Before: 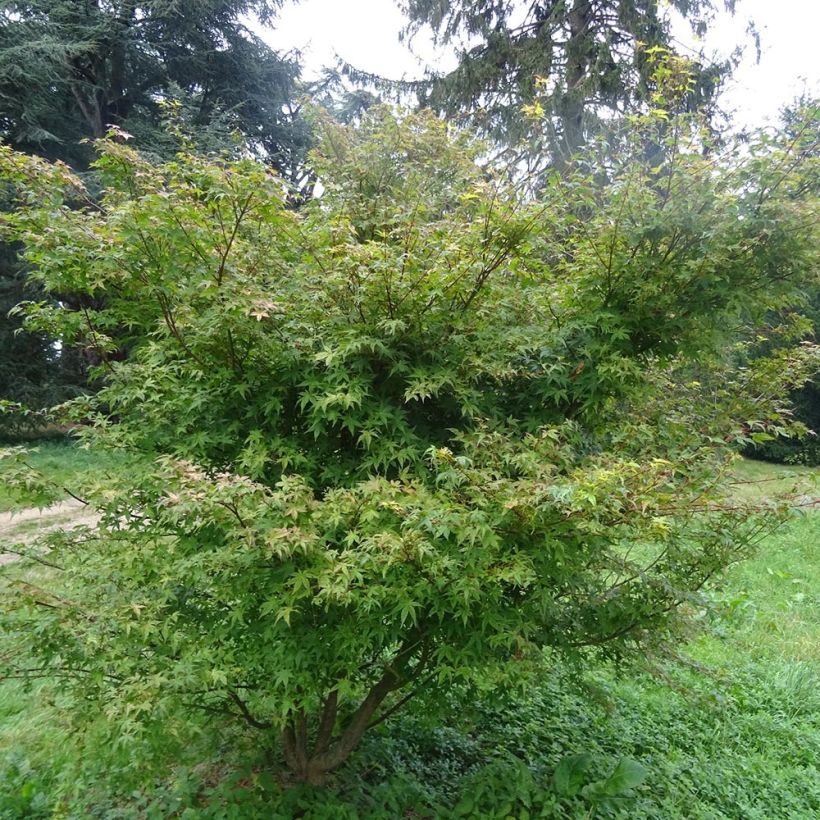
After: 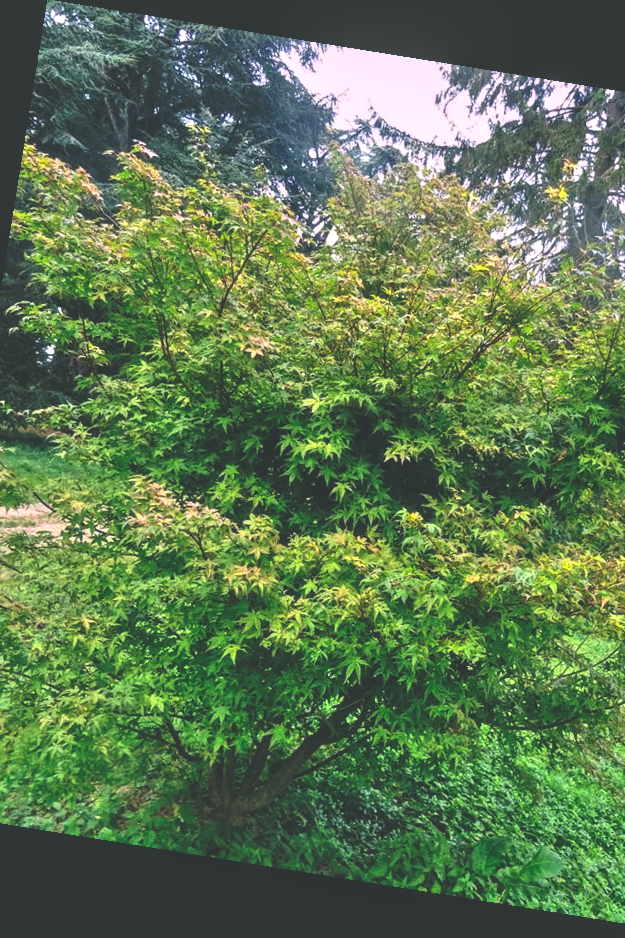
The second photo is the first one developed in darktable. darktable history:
contrast brightness saturation: contrast 0.2, brightness 0.16, saturation 0.22
color balance: lift [1.016, 0.983, 1, 1.017], gamma [0.78, 1.018, 1.043, 0.957], gain [0.786, 1.063, 0.937, 1.017], input saturation 118.26%, contrast 13.43%, contrast fulcrum 21.62%, output saturation 82.76%
crop and rotate: left 8.786%, right 24.548%
rgb curve: curves: ch0 [(0, 0.186) (0.314, 0.284) (0.775, 0.708) (1, 1)], compensate middle gray true, preserve colors none
rotate and perspective: rotation 9.12°, automatic cropping off
tone equalizer: -7 EV 0.15 EV, -6 EV 0.6 EV, -5 EV 1.15 EV, -4 EV 1.33 EV, -3 EV 1.15 EV, -2 EV 0.6 EV, -1 EV 0.15 EV, mask exposure compensation -0.5 EV
local contrast: on, module defaults
